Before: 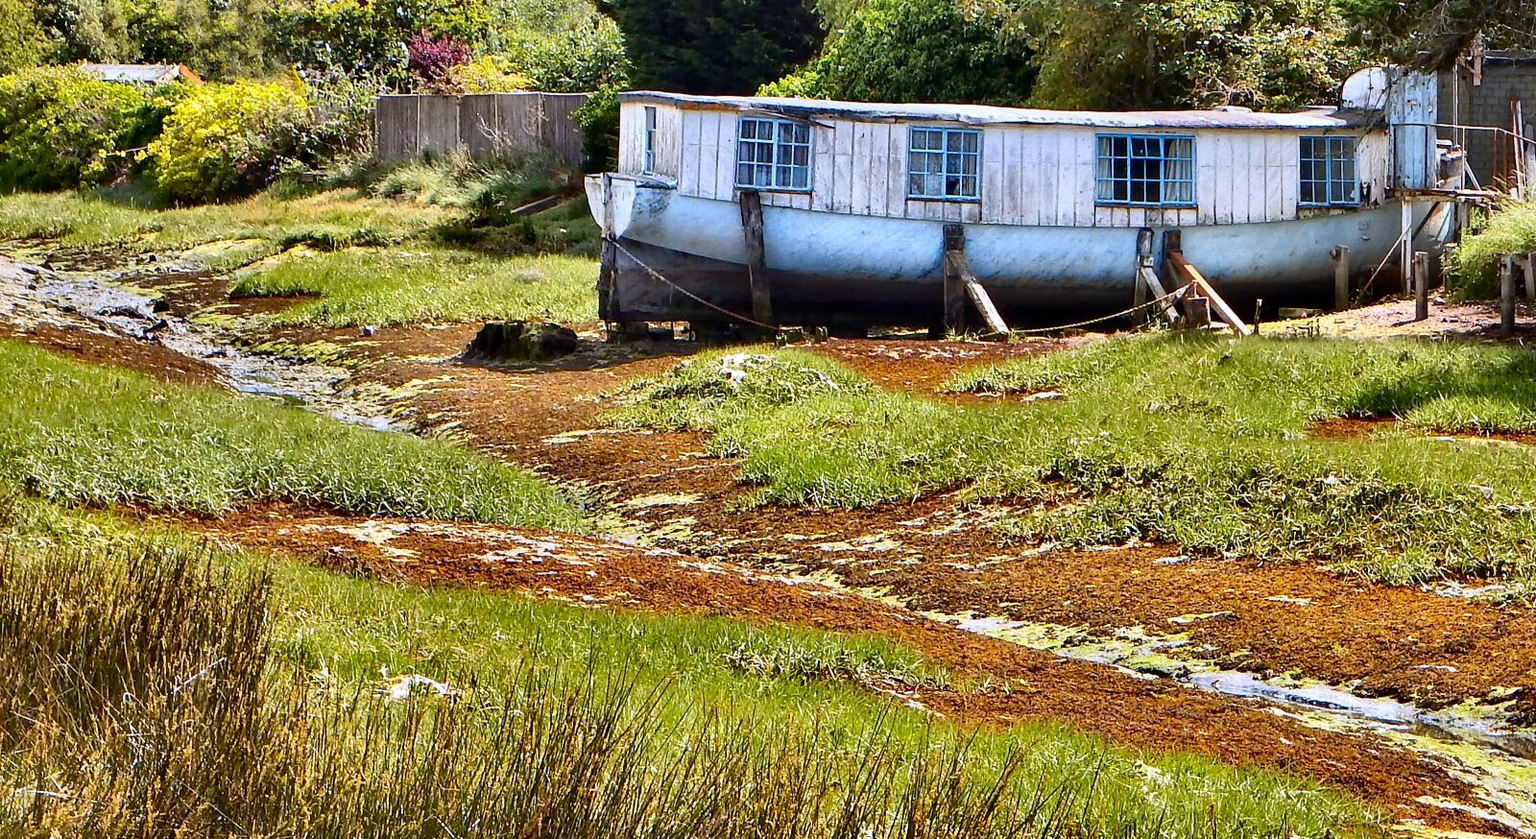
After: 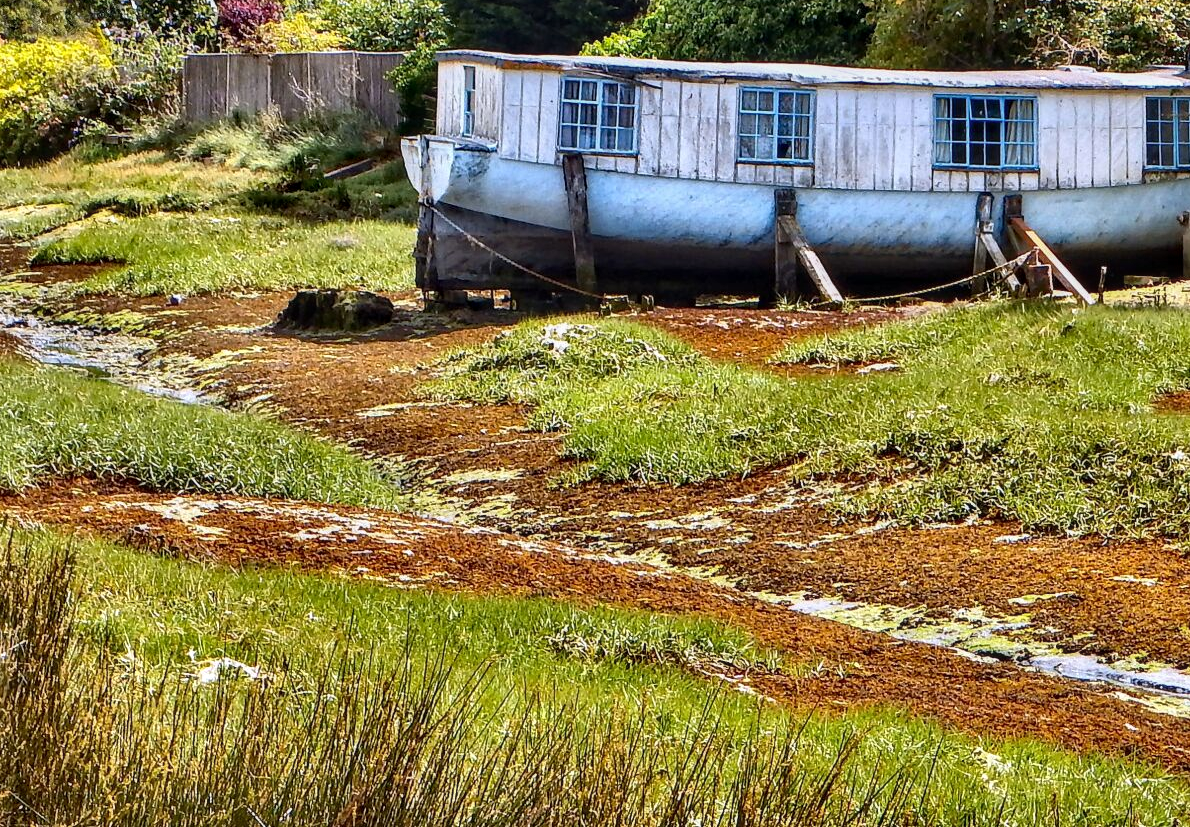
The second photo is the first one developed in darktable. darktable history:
crop and rotate: left 13.026%, top 5.309%, right 12.599%
local contrast: on, module defaults
